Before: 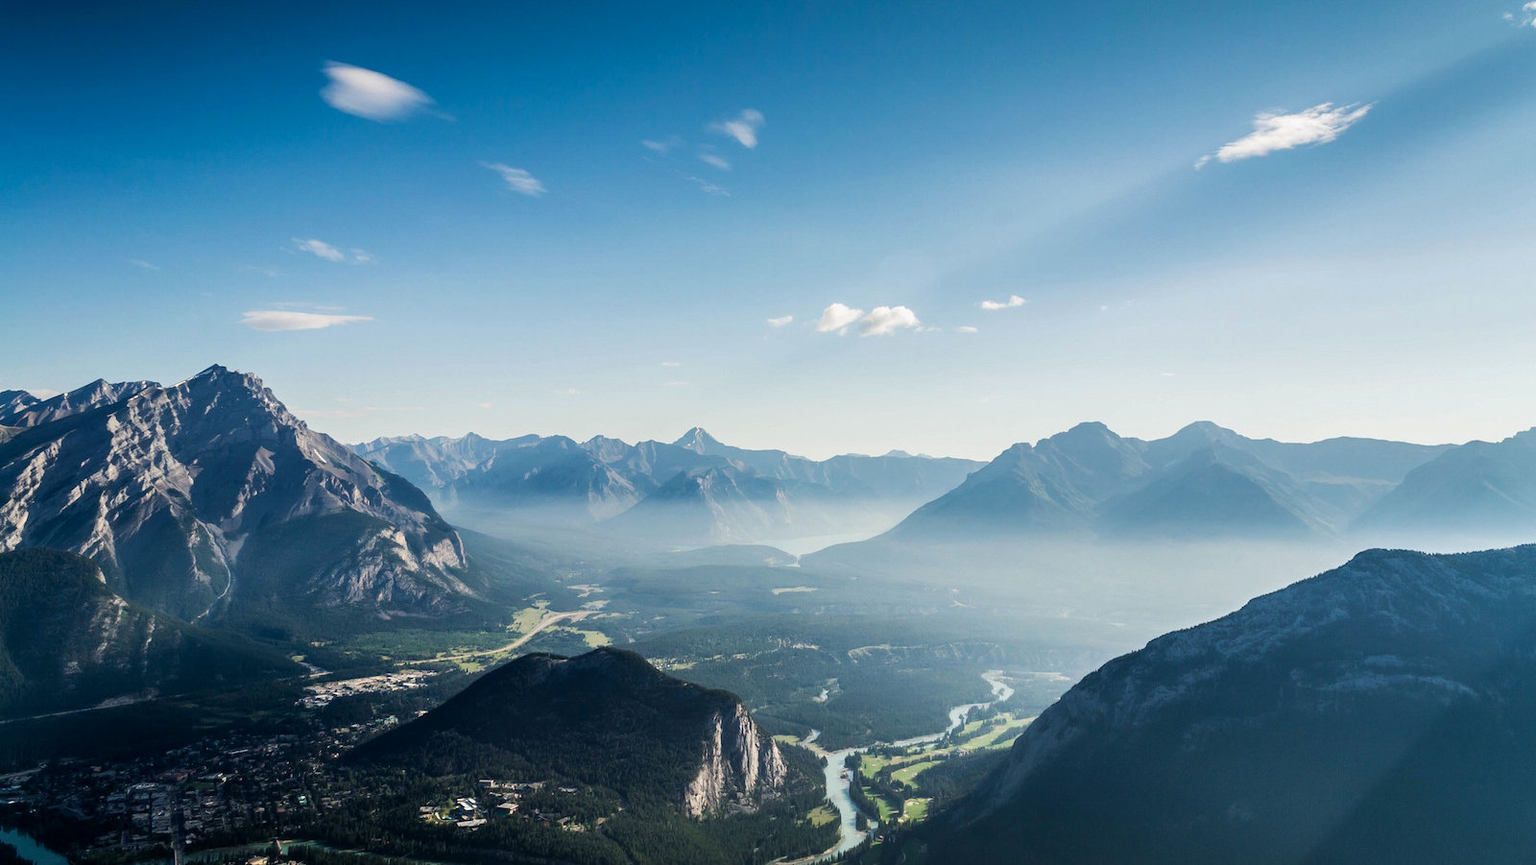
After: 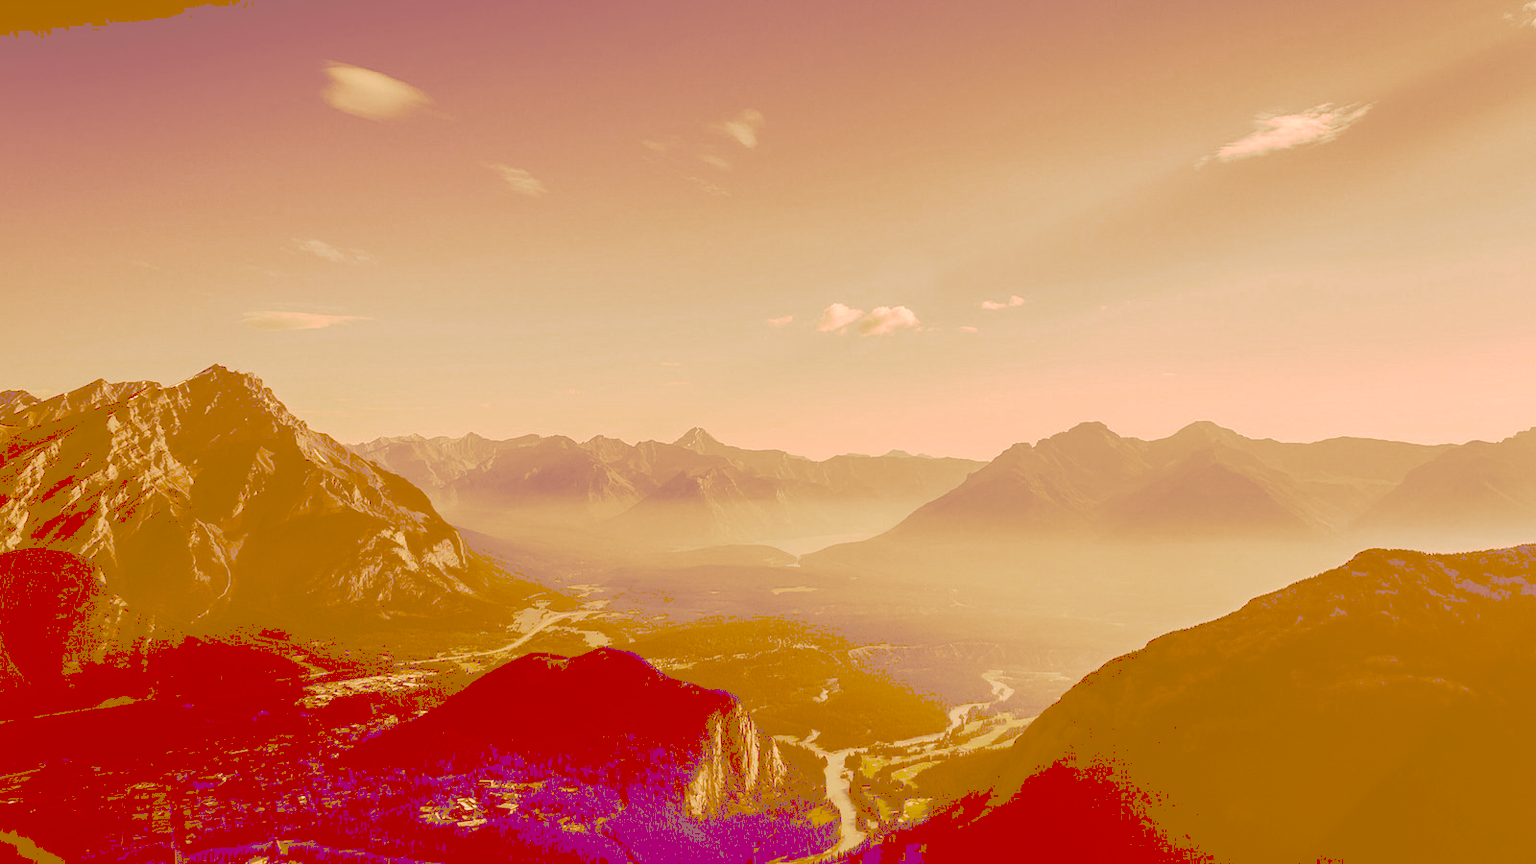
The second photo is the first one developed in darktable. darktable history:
tone curve: curves: ch0 [(0, 0) (0.003, 0.453) (0.011, 0.457) (0.025, 0.457) (0.044, 0.463) (0.069, 0.464) (0.1, 0.471) (0.136, 0.475) (0.177, 0.481) (0.224, 0.486) (0.277, 0.496) (0.335, 0.515) (0.399, 0.544) (0.468, 0.577) (0.543, 0.621) (0.623, 0.67) (0.709, 0.73) (0.801, 0.788) (0.898, 0.848) (1, 1)], preserve colors none
color look up table: target L [95.65, 91.38, 86.29, 85.45, 84.02, 75.06, 74.61, 67.7, 63.68, 59.46, 47.21, 45.2, 27.13, 78.34, 76.66, 68.44, 67.82, 64.26, 51.32, 50.76, 38.83, 34.89, 30.51, 27.64, 25.45, 21.91, 96.19, 90.64, 79.47, 76.08, 82.56, 77.87, 61.35, 59.53, 57.19, 52.7, 61.7, 74.91, 47.52, 38.26, 28.59, 48.77, 29.92, 23.45, 88.37, 78.45, 71.51, 54.49, 23.49], target a [12.14, 12.56, -8.165, -0.2, -6.744, -10.88, 8.039, 24.55, -1.202, 7.211, 19.21, 34.02, 64.67, 27.89, 25.77, 47.98, 36.81, 45.05, 81.37, 40.8, 58.86, 85.64, 83.9, 78.6, 74.6, 68.09, 14.07, 20.12, 30.18, 22.65, 23.52, 36.51, 28.42, 68.81, 41.6, 78.06, 36.42, 34.92, 41.86, 76.17, 69.03, 63.52, 78.74, 70.92, 2.729, 12.34, 25.23, 27.63, 70.8], target b [57.49, 93.88, 51.19, 146.7, 144.19, 128.72, 127.73, 116.14, 109.44, 102, 81.16, 77.61, 46.56, 60.02, 131.55, 117.07, 116.25, 110.44, 88.19, 87.25, 66.69, 59.86, 52.38, 47.39, 43.66, 37.57, 26.05, 23.03, 31.71, 42.22, 15.25, 8.032, 104.99, 29.77, 97.79, 90.09, 36.85, 5.433, 81.33, 65.47, 49.01, 1.38, 51.01, 40.2, 23.14, 51.31, 20.9, 93.16, 40.25], num patches 49
